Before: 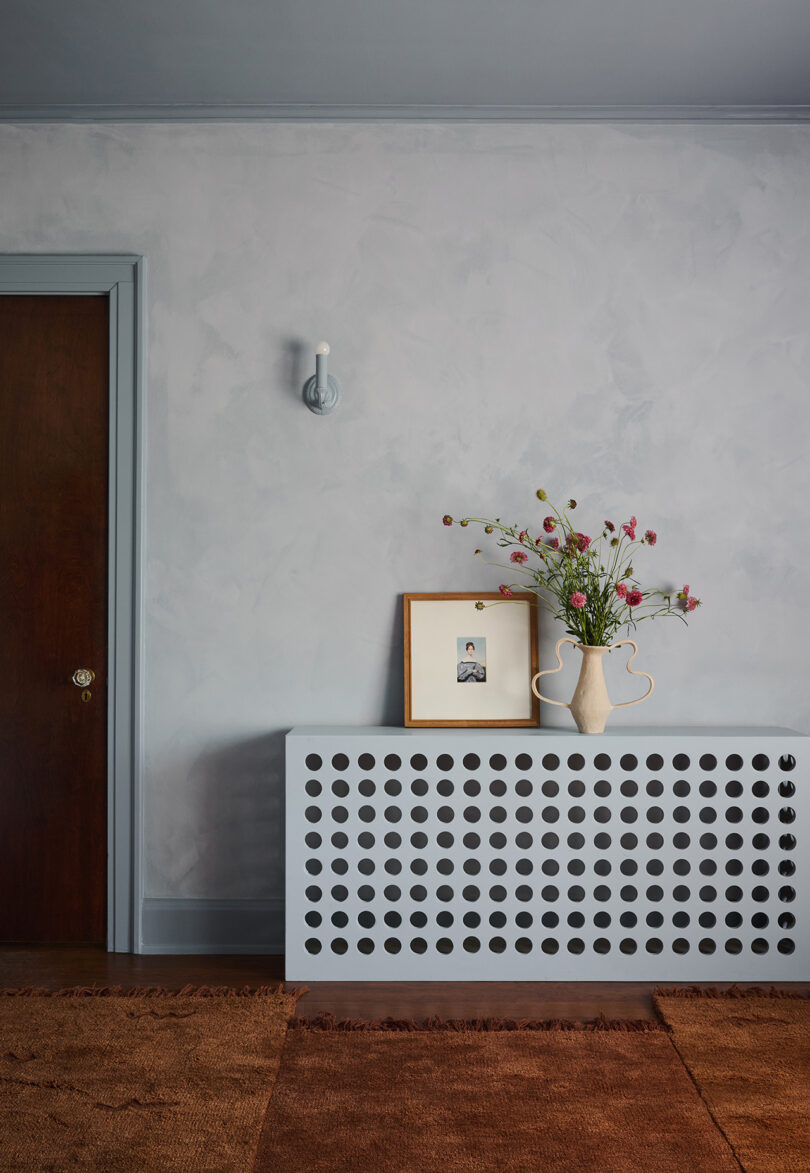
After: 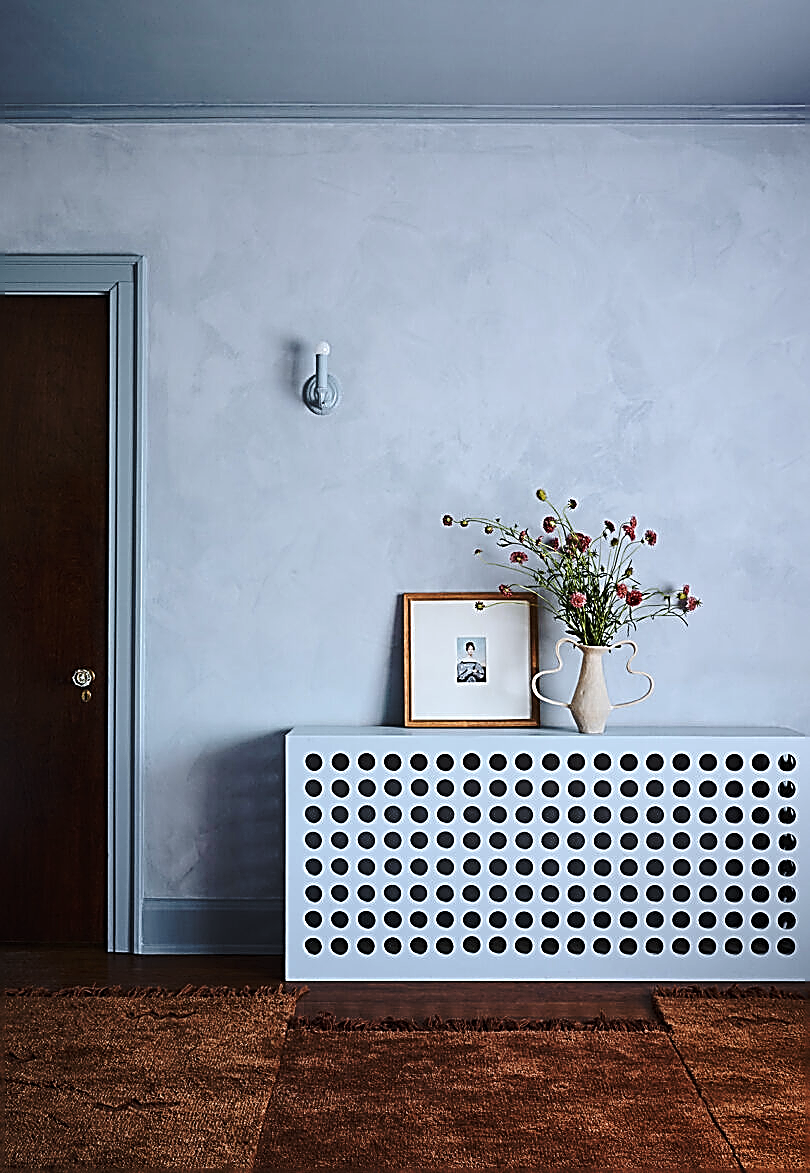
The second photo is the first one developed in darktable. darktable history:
exposure: exposure 0.236 EV, compensate highlight preservation false
white balance: red 0.926, green 1.003, blue 1.133
color zones: curves: ch0 [(0.018, 0.548) (0.224, 0.64) (0.425, 0.447) (0.675, 0.575) (0.732, 0.579)]; ch1 [(0.066, 0.487) (0.25, 0.5) (0.404, 0.43) (0.75, 0.421) (0.956, 0.421)]; ch2 [(0.044, 0.561) (0.215, 0.465) (0.399, 0.544) (0.465, 0.548) (0.614, 0.447) (0.724, 0.43) (0.882, 0.623) (0.956, 0.632)]
base curve: curves: ch0 [(0, 0) (0.073, 0.04) (0.157, 0.139) (0.492, 0.492) (0.758, 0.758) (1, 1)], preserve colors none
sharpen: amount 2
